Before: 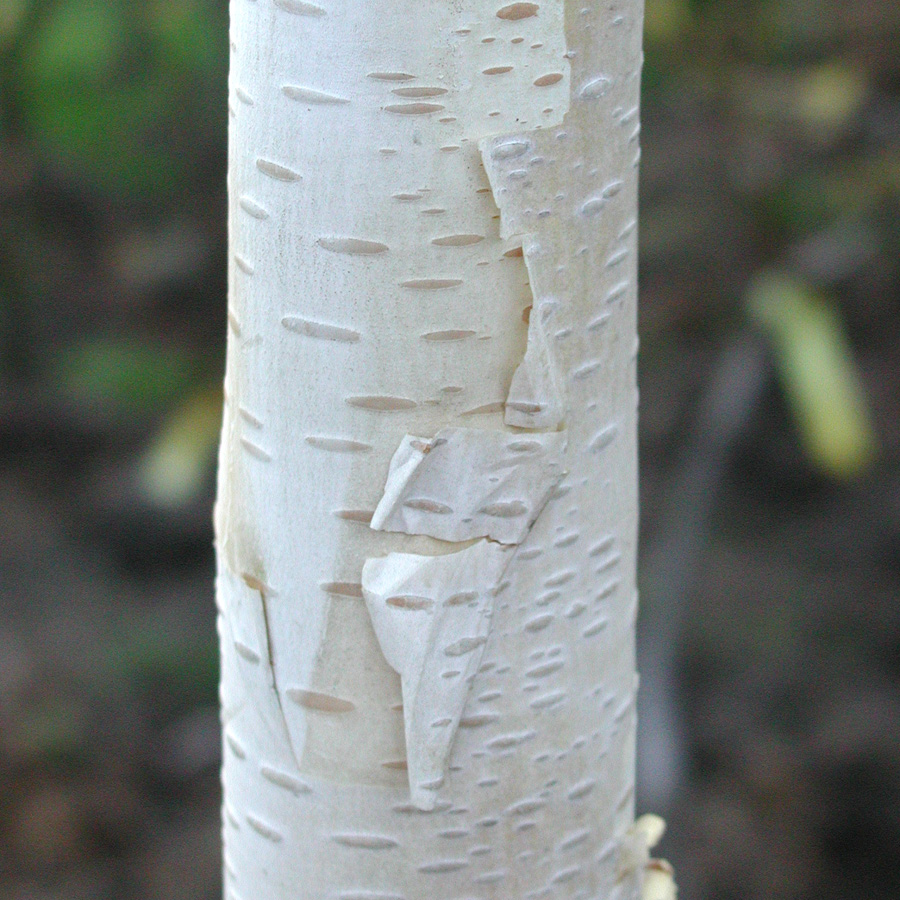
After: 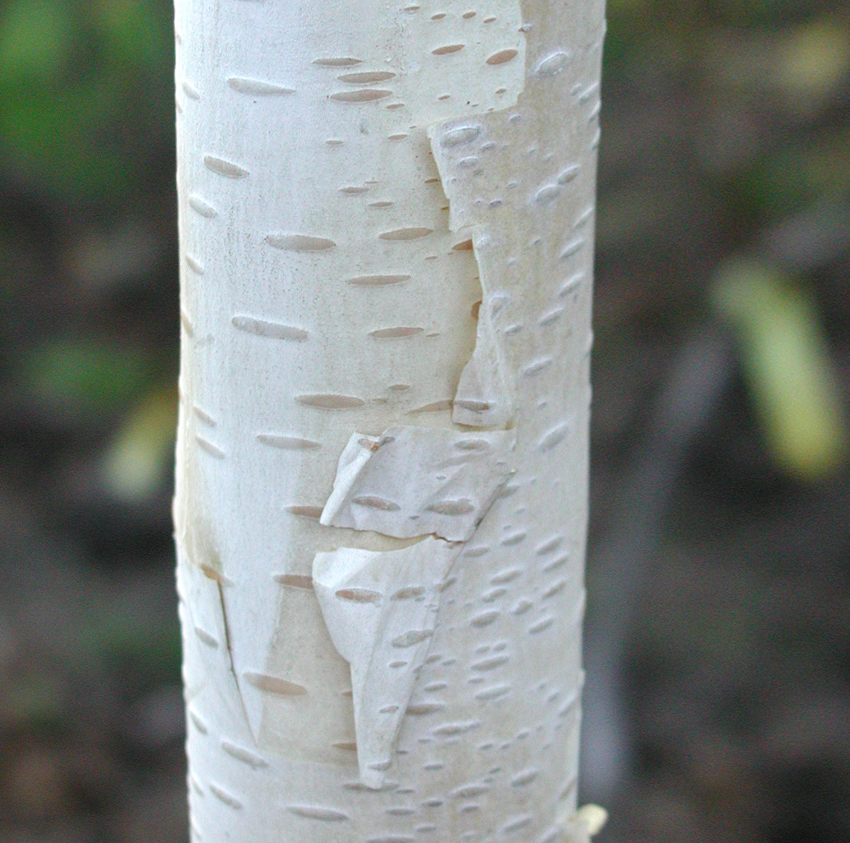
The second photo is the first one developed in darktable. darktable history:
tone equalizer: on, module defaults
rotate and perspective: rotation 0.062°, lens shift (vertical) 0.115, lens shift (horizontal) -0.133, crop left 0.047, crop right 0.94, crop top 0.061, crop bottom 0.94
